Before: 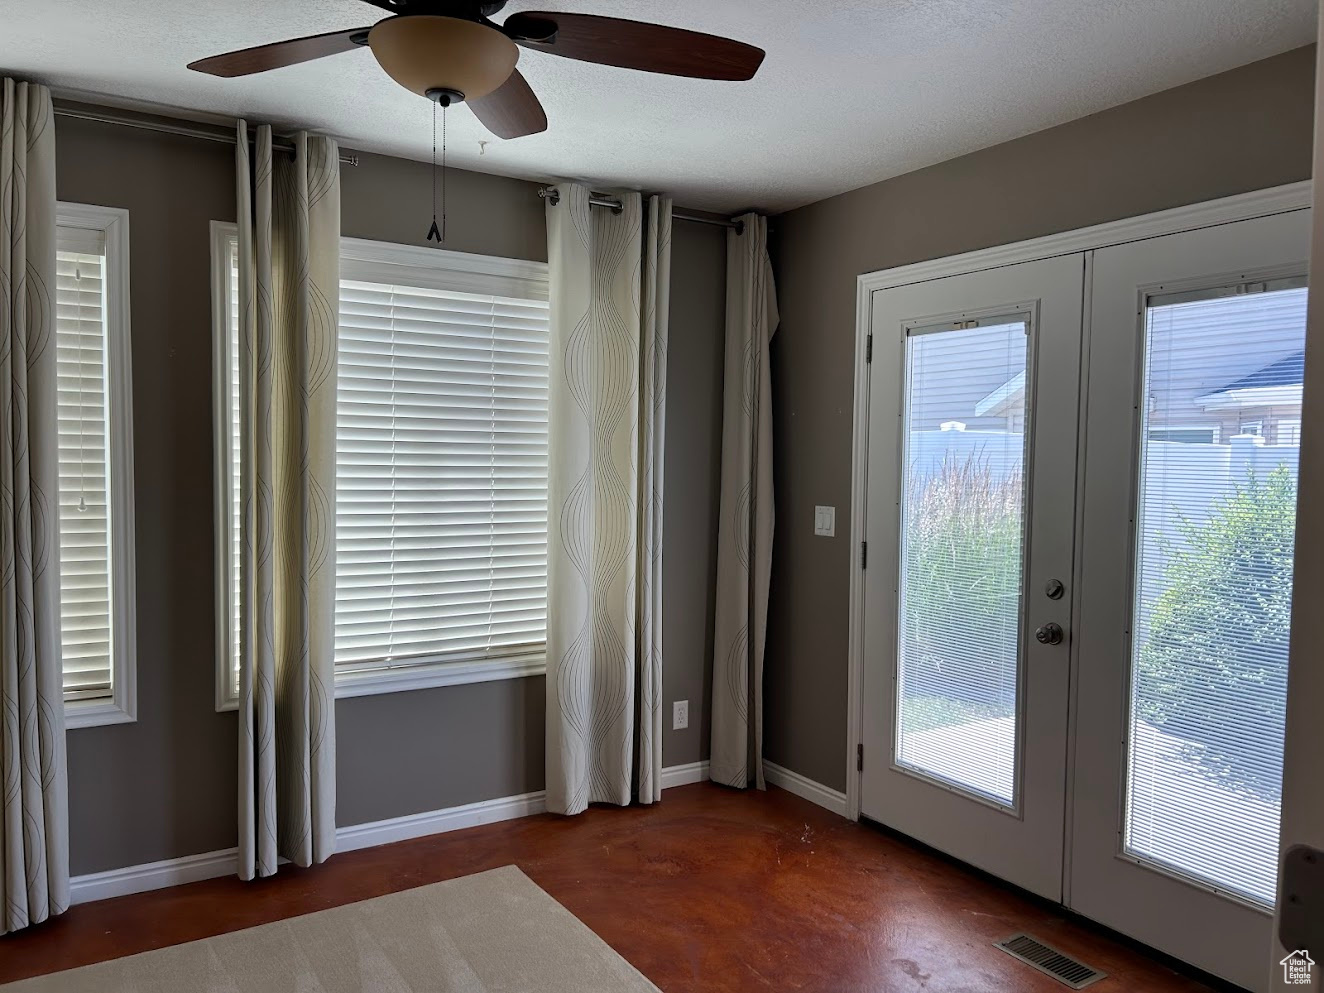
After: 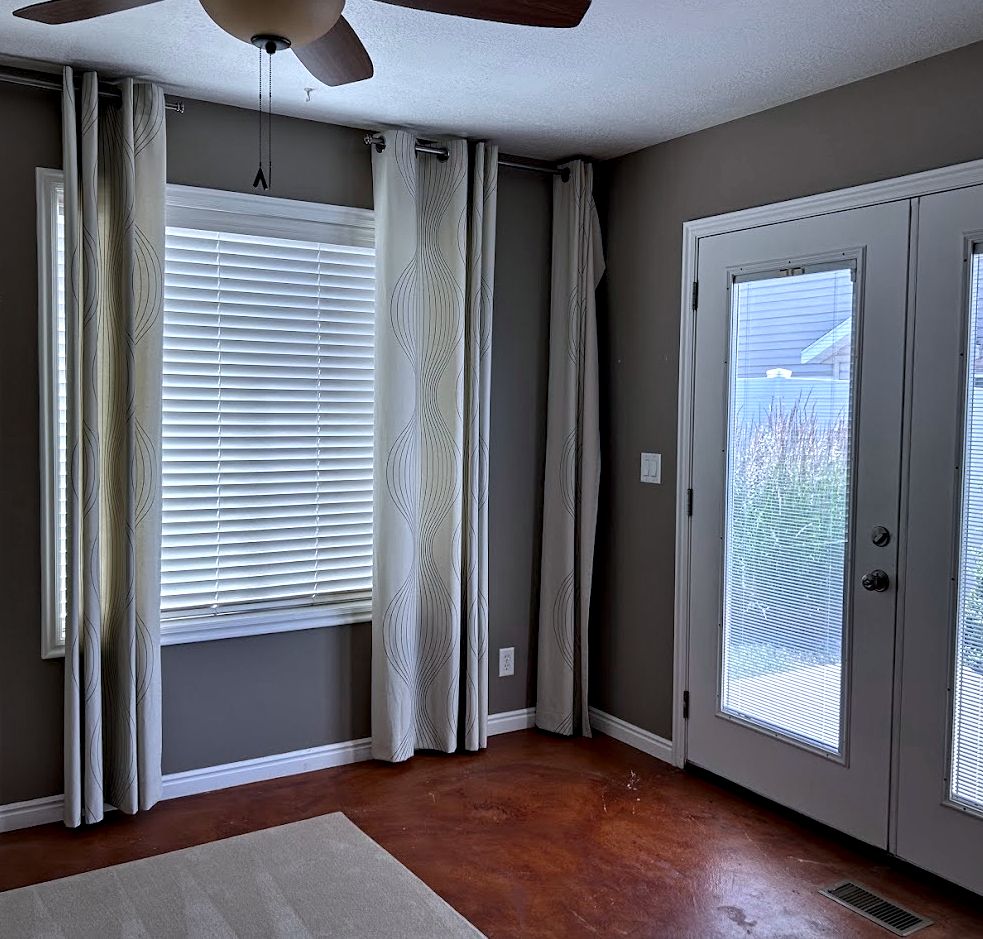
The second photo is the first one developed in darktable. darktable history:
crop and rotate: left 13.143%, top 5.344%, right 12.608%
color calibration: illuminant custom, x 0.371, y 0.381, temperature 4282.98 K
contrast equalizer: octaves 7, y [[0.51, 0.537, 0.559, 0.574, 0.599, 0.618], [0.5 ×6], [0.5 ×6], [0 ×6], [0 ×6]]
vignetting: fall-off start 86.57%, brightness -0.181, saturation -0.291, automatic ratio true
